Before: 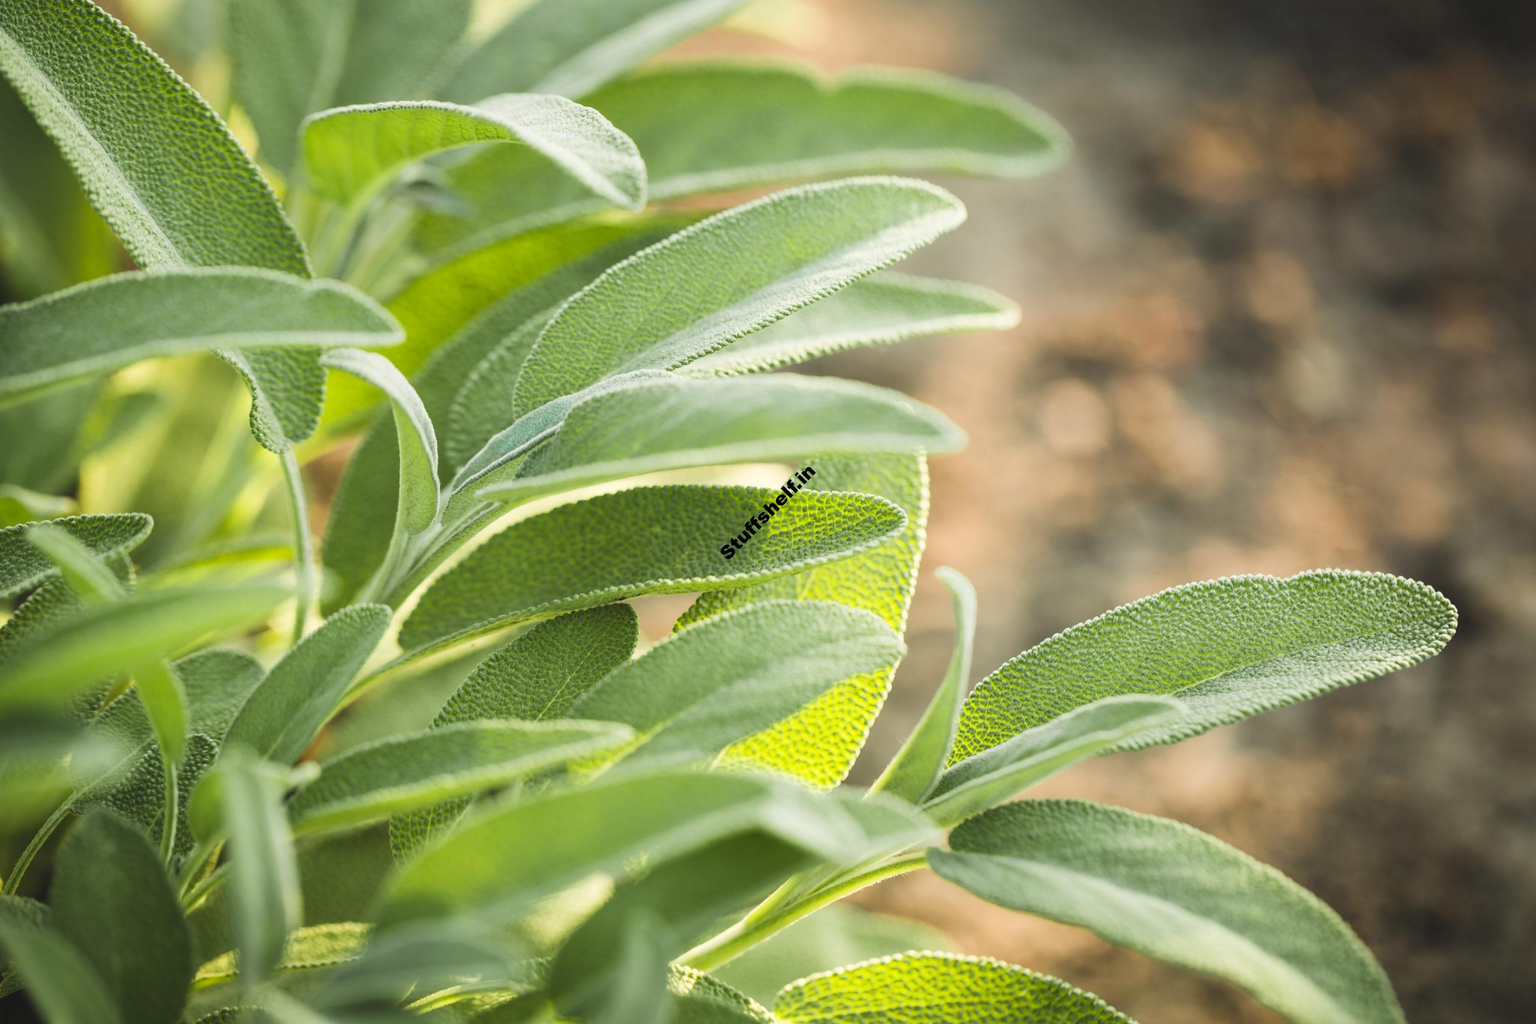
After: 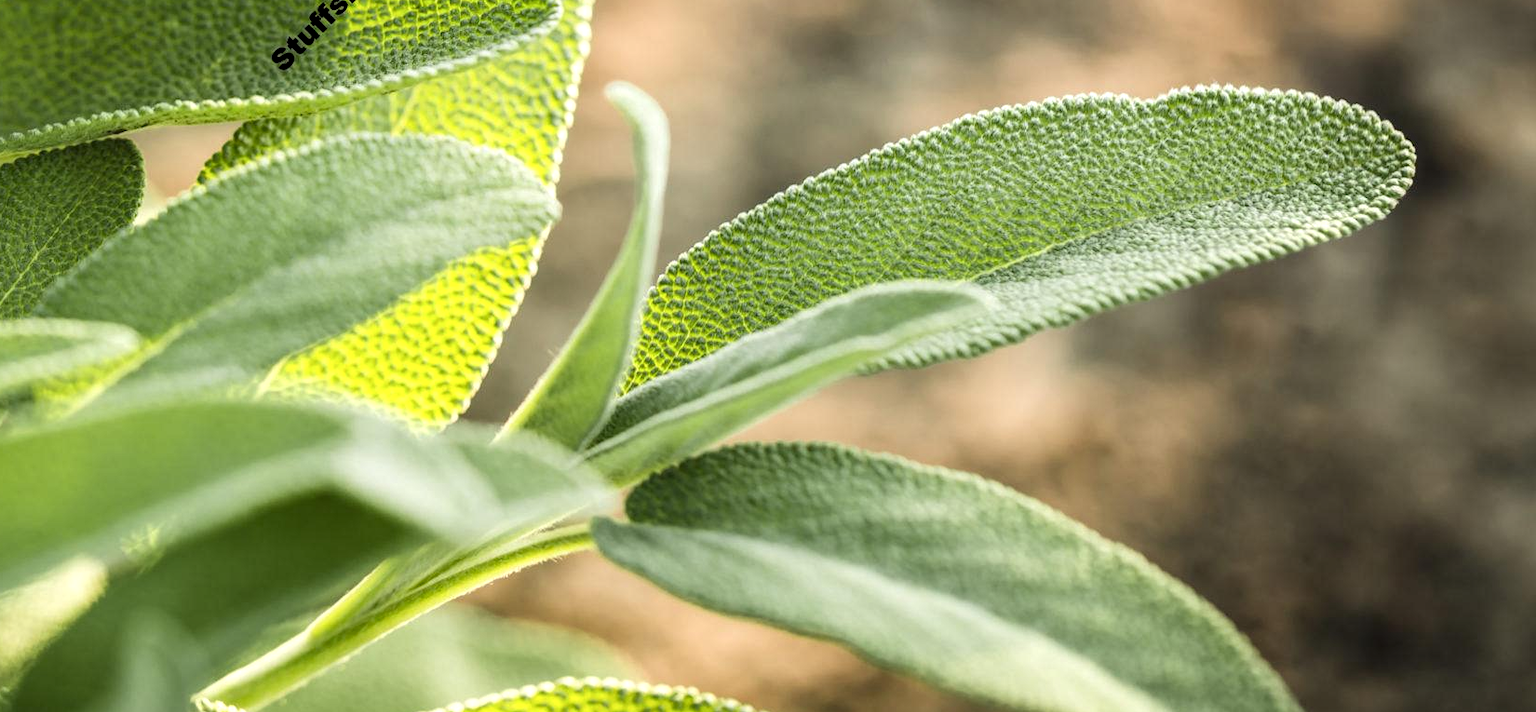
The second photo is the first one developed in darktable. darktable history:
local contrast: detail 142%
crop and rotate: left 35.509%, top 50.238%, bottom 4.934%
